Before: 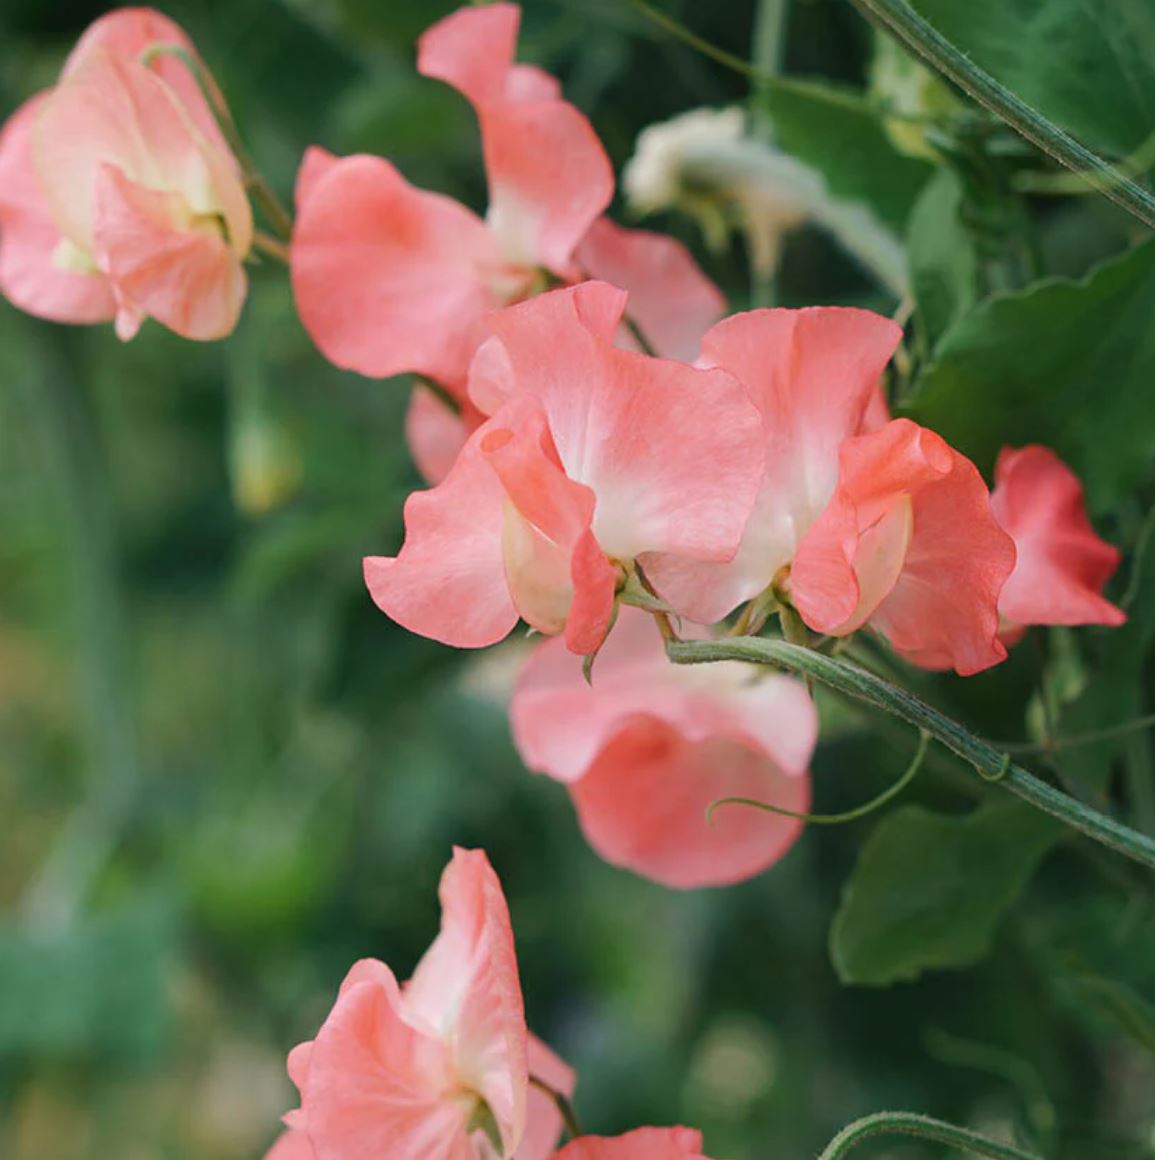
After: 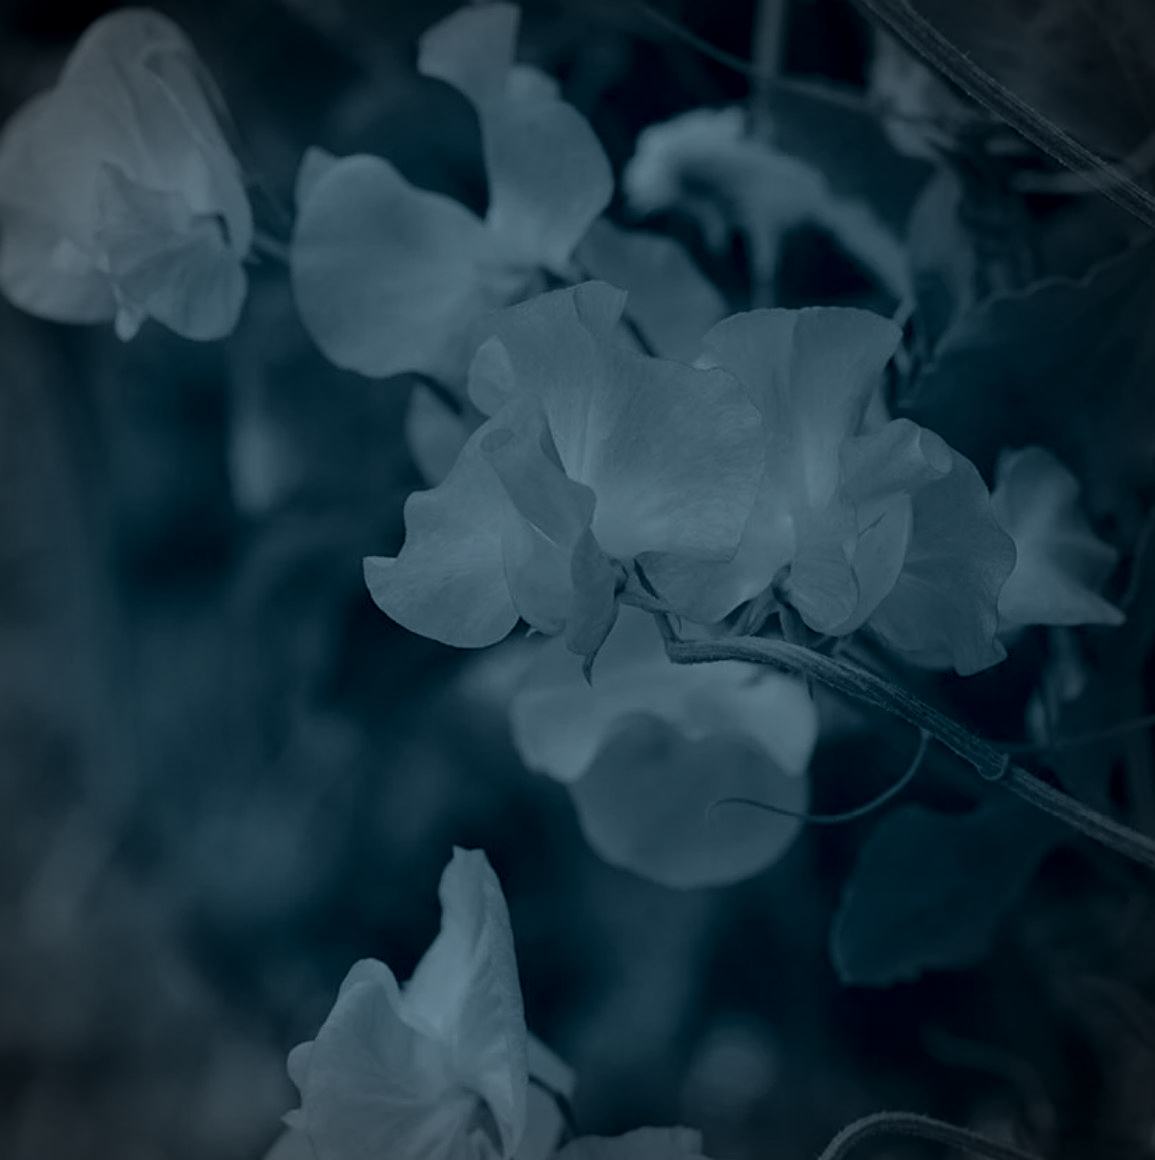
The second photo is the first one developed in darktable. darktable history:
colorize: hue 194.4°, saturation 29%, source mix 61.75%, lightness 3.98%, version 1
color balance: lift [1, 1.001, 0.999, 1.001], gamma [1, 1.004, 1.007, 0.993], gain [1, 0.991, 0.987, 1.013], contrast 10%, output saturation 120%
color zones: curves: ch1 [(0.077, 0.436) (0.25, 0.5) (0.75, 0.5)]
vignetting: on, module defaults
